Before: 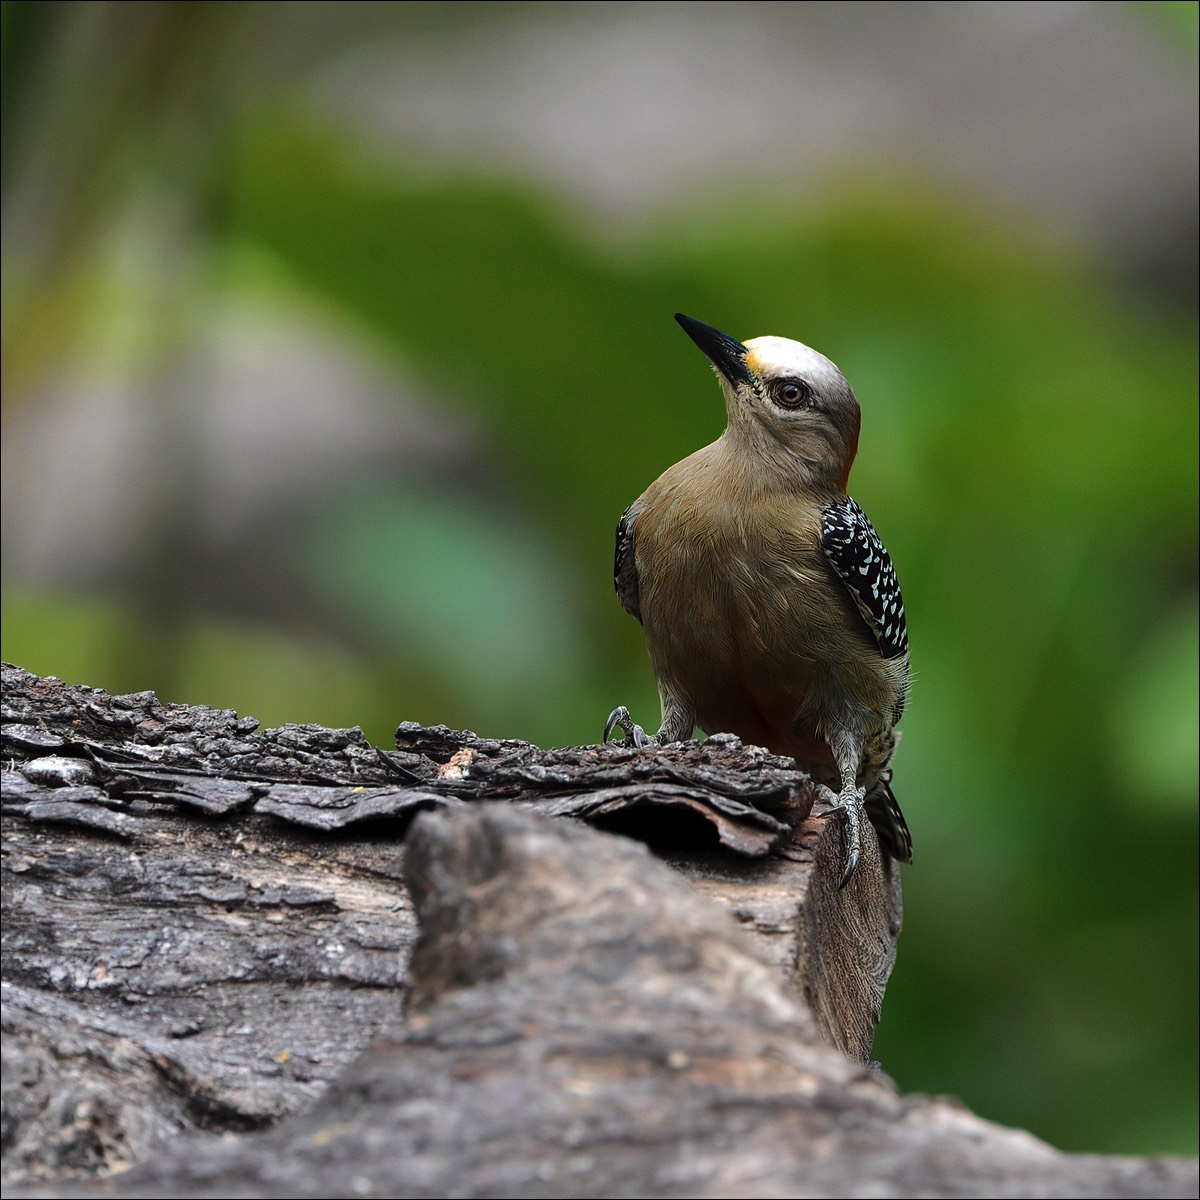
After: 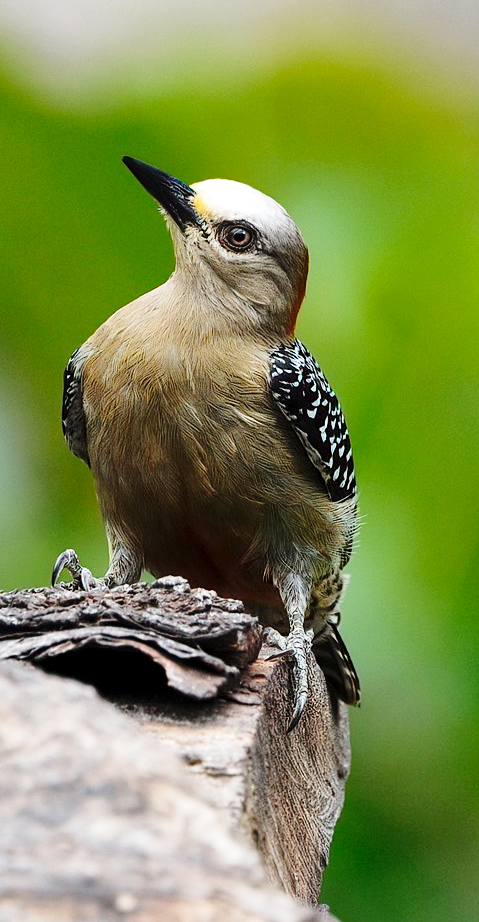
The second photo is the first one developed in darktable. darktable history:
base curve: curves: ch0 [(0, 0) (0.028, 0.03) (0.121, 0.232) (0.46, 0.748) (0.859, 0.968) (1, 1)], preserve colors none
crop: left 46.061%, top 13.122%, right 14.018%, bottom 9.99%
